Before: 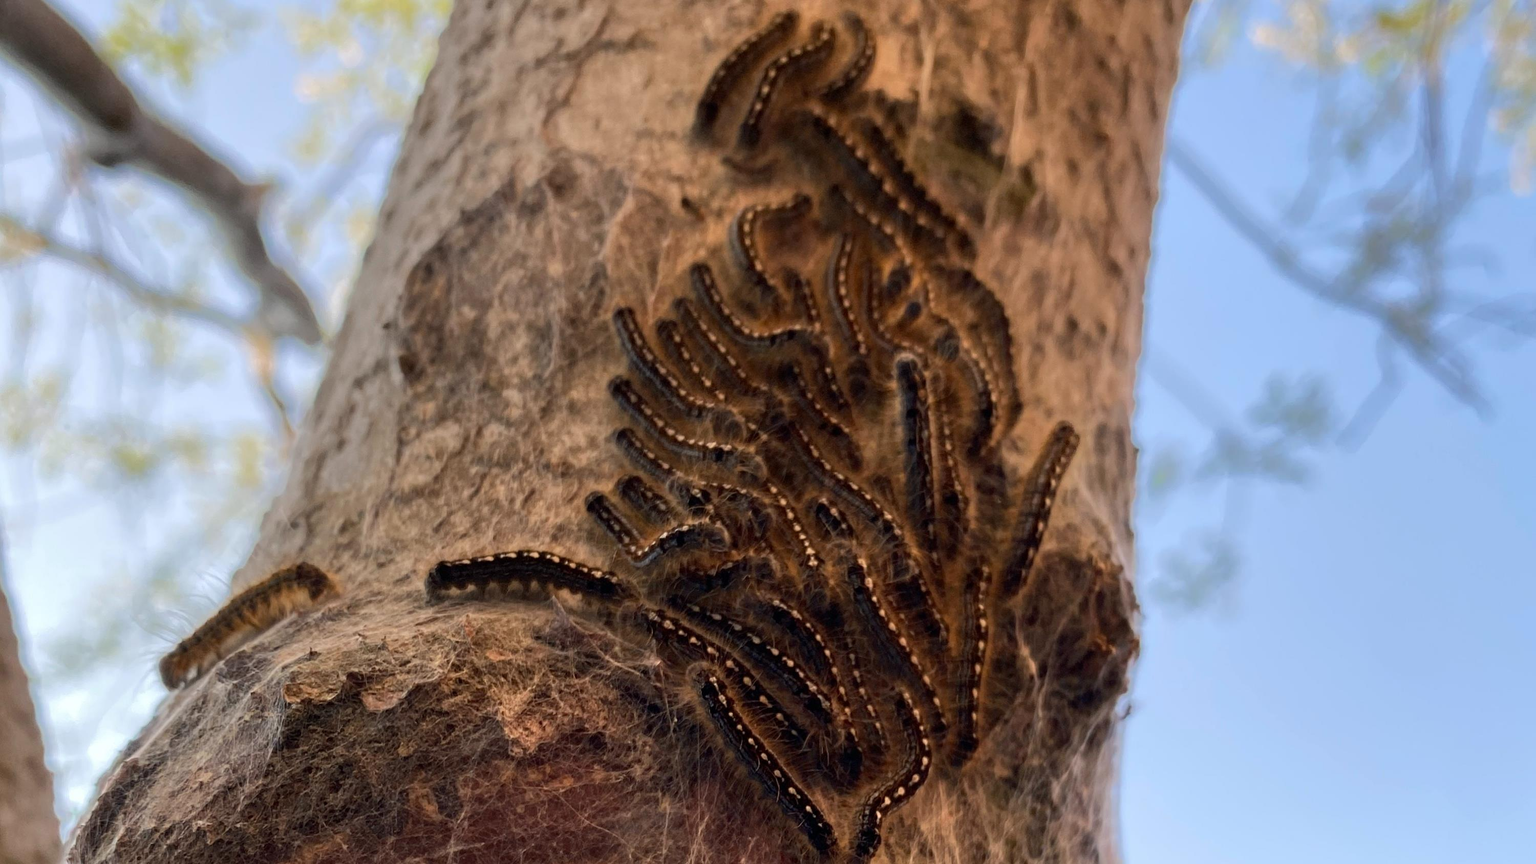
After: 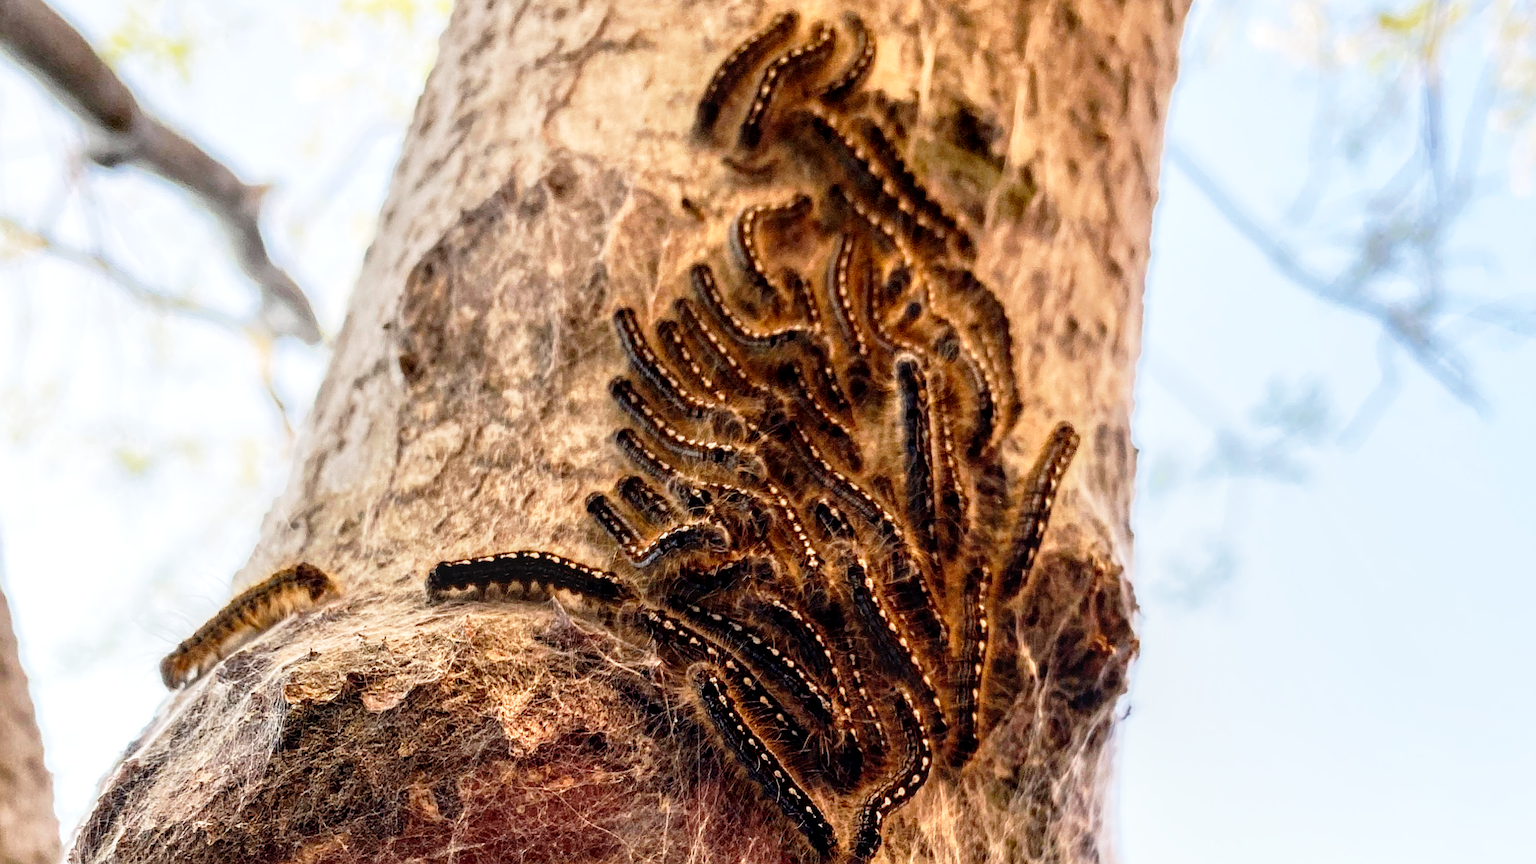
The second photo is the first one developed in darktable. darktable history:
sharpen: on, module defaults
base curve: curves: ch0 [(0, 0) (0.012, 0.01) (0.073, 0.168) (0.31, 0.711) (0.645, 0.957) (1, 1)], preserve colors none
local contrast: on, module defaults
